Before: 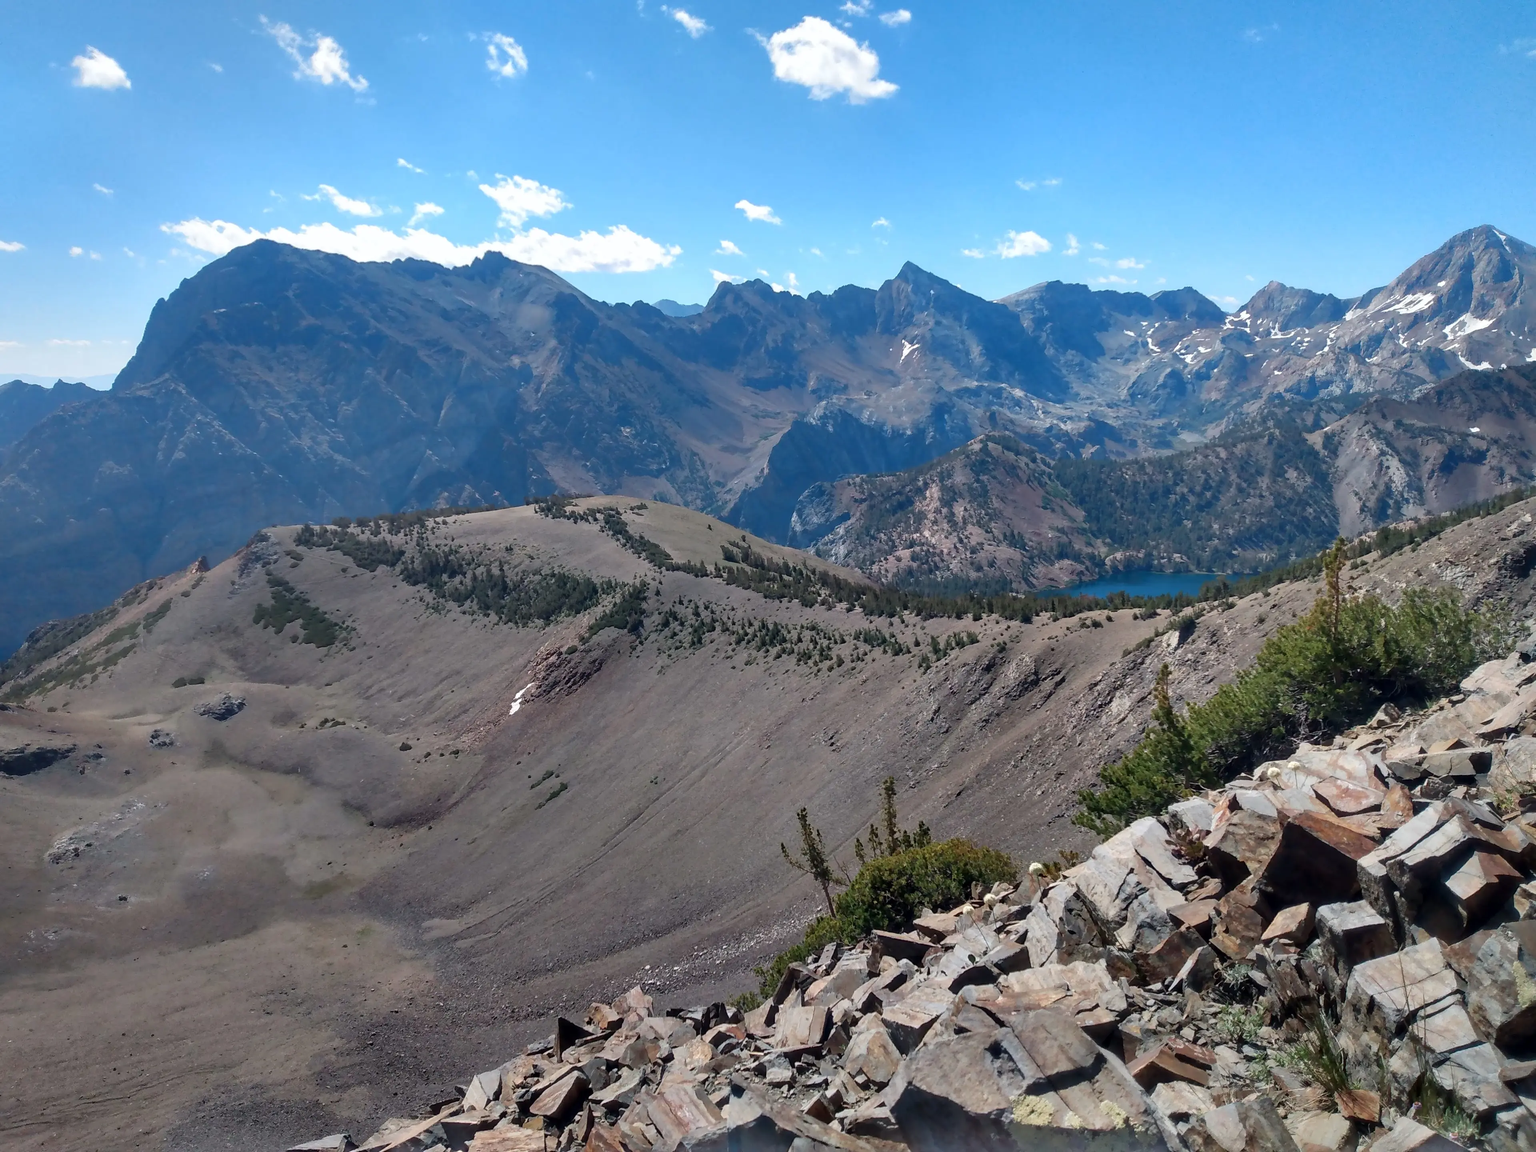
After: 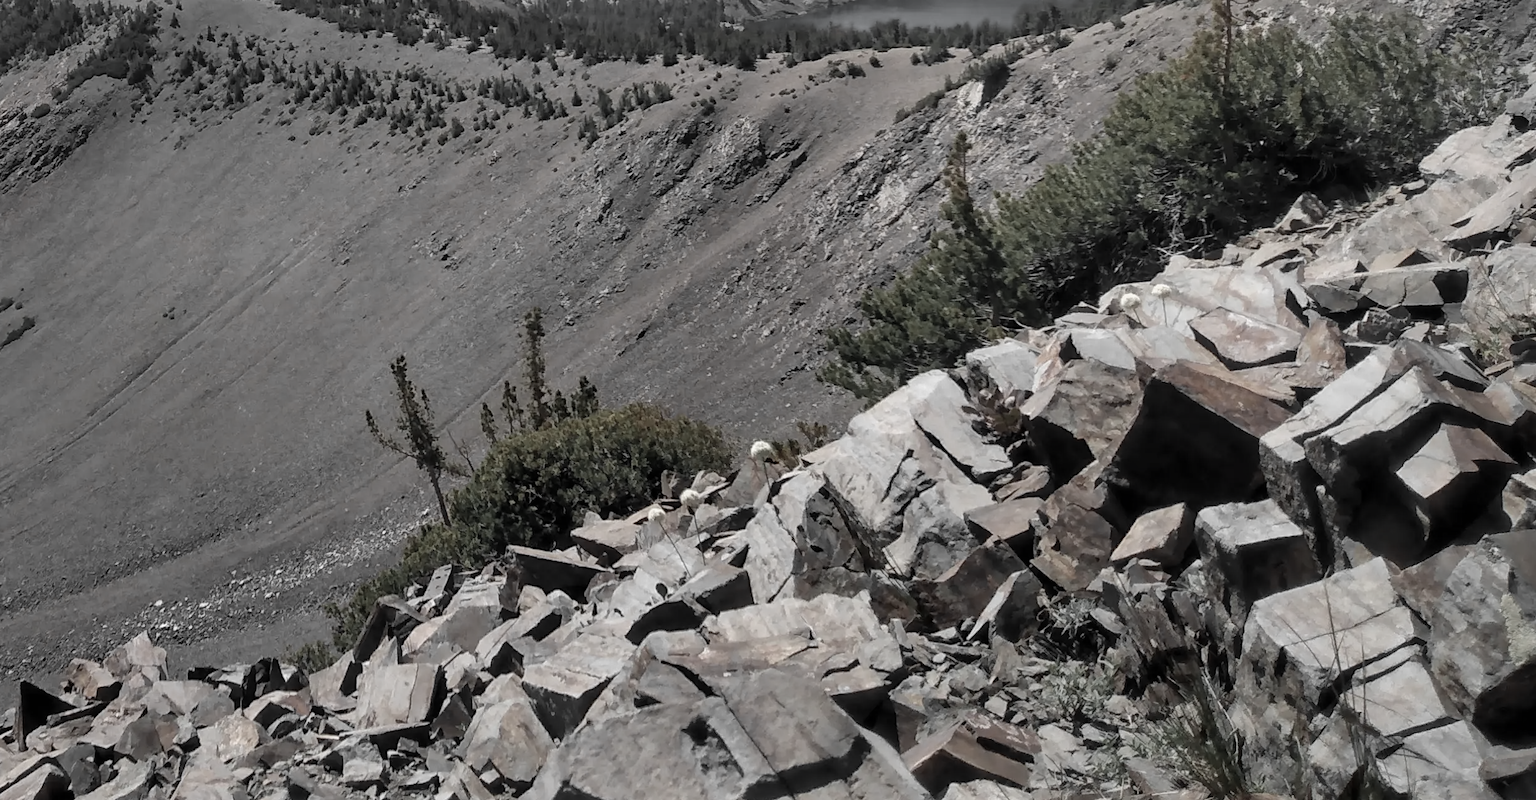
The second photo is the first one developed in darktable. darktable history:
crop and rotate: left 35.509%, top 50.238%, bottom 4.934%
color zones: curves: ch0 [(0, 0.613) (0.01, 0.613) (0.245, 0.448) (0.498, 0.529) (0.642, 0.665) (0.879, 0.777) (0.99, 0.613)]; ch1 [(0, 0.035) (0.121, 0.189) (0.259, 0.197) (0.415, 0.061) (0.589, 0.022) (0.732, 0.022) (0.857, 0.026) (0.991, 0.053)]
color balance rgb: perceptual saturation grading › global saturation -3%
